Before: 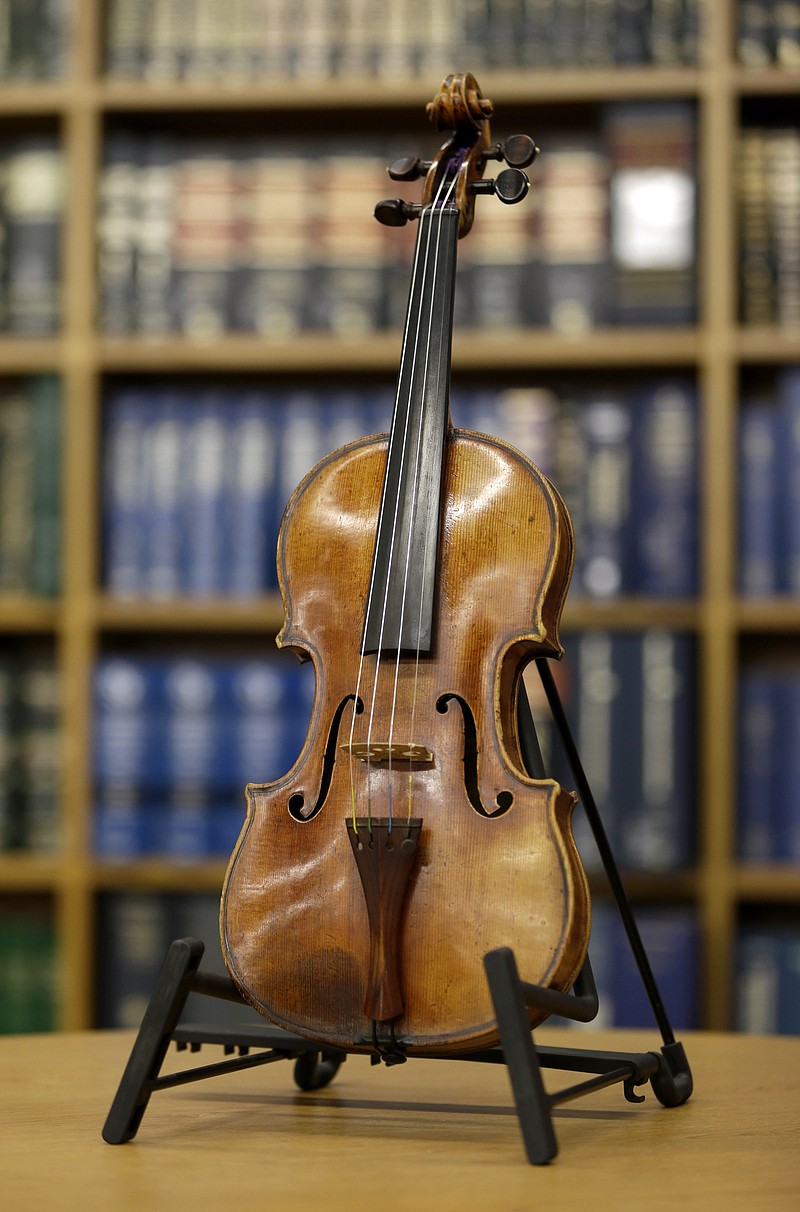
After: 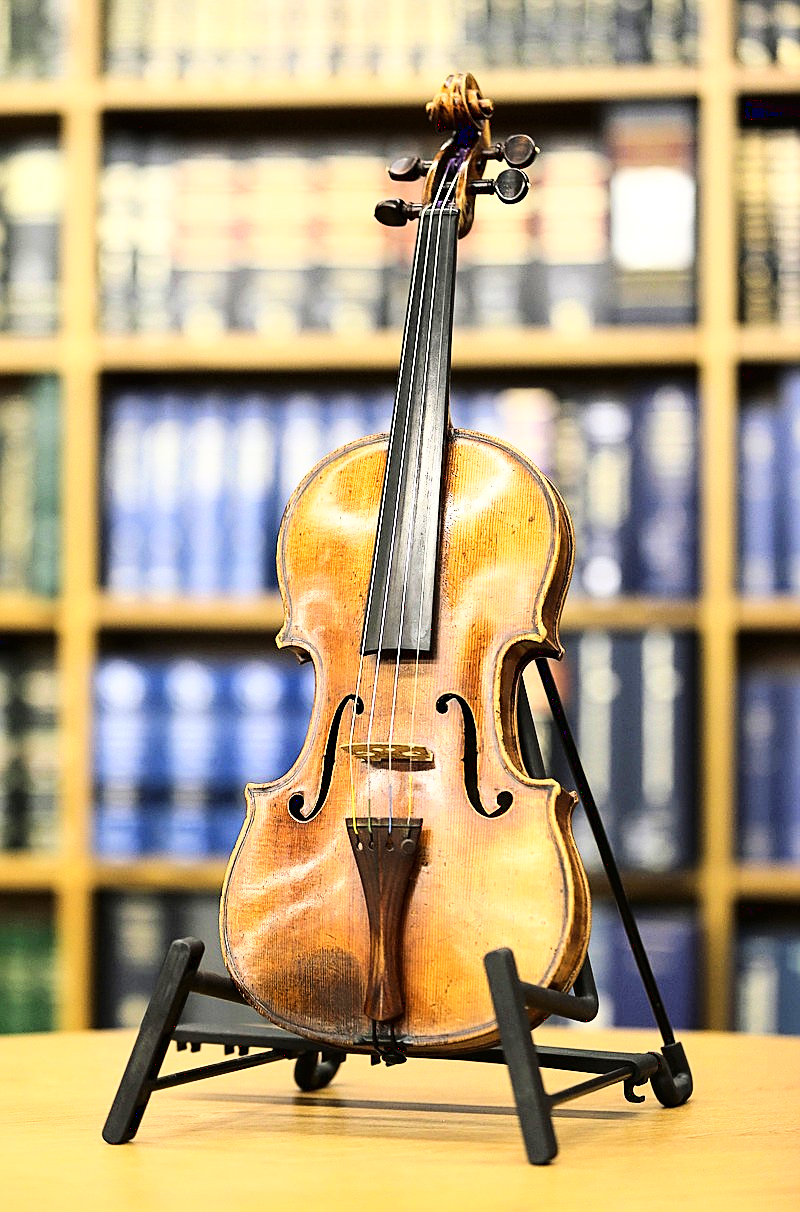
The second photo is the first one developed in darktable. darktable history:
tone equalizer: mask exposure compensation -0.507 EV
exposure: exposure 0.608 EV, compensate exposure bias true, compensate highlight preservation false
sharpen: on, module defaults
base curve: curves: ch0 [(0, 0.003) (0.001, 0.002) (0.006, 0.004) (0.02, 0.022) (0.048, 0.086) (0.094, 0.234) (0.162, 0.431) (0.258, 0.629) (0.385, 0.8) (0.548, 0.918) (0.751, 0.988) (1, 1)]
